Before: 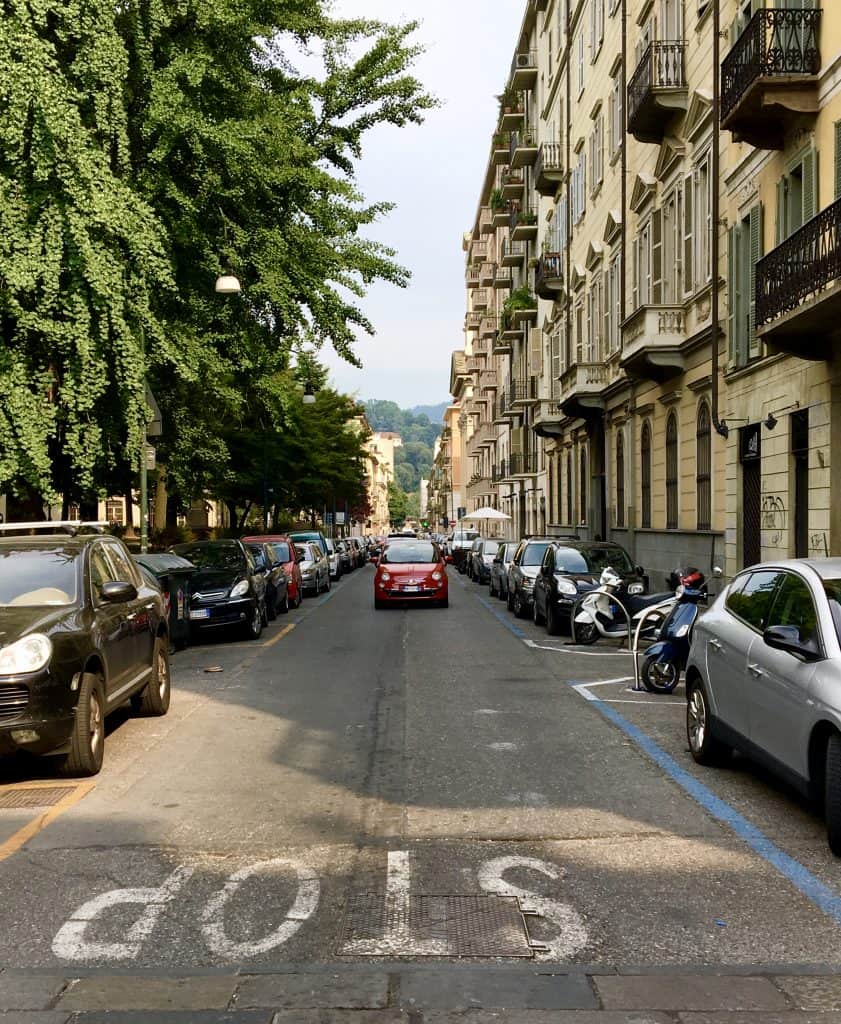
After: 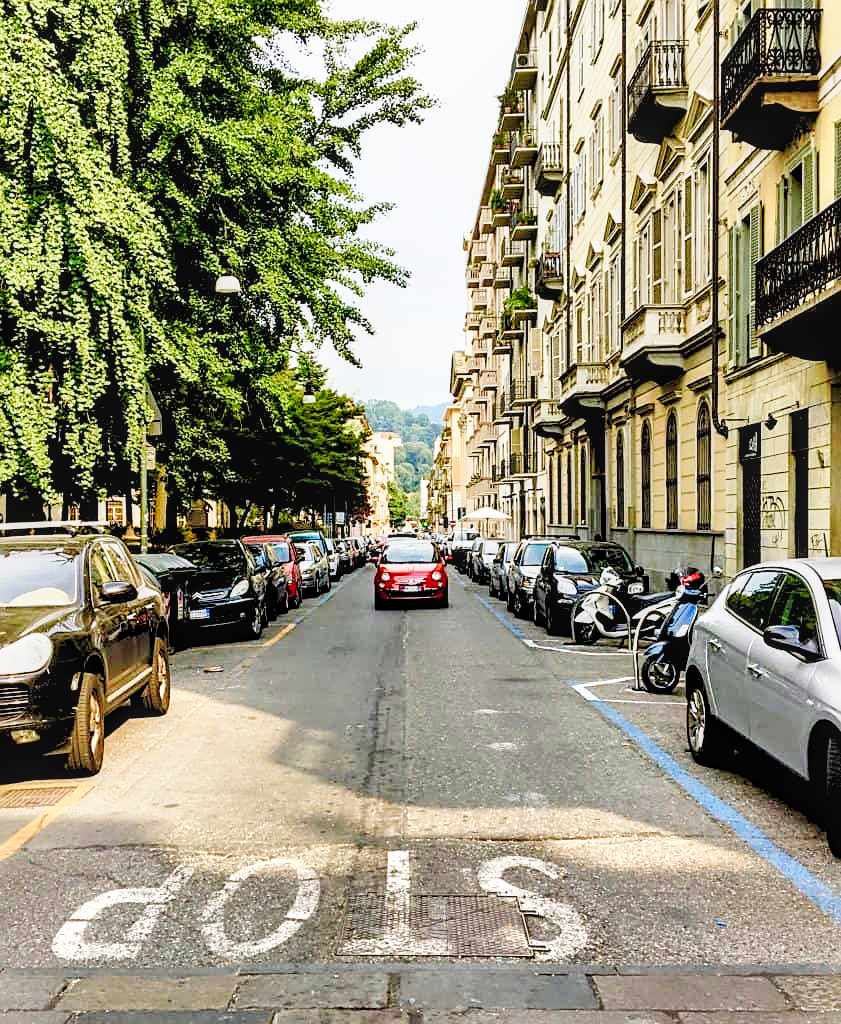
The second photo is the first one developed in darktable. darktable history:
sharpen: on, module defaults
shadows and highlights: highlights color adjustment 0%, low approximation 0.01, soften with gaussian
local contrast: on, module defaults
levels: levels [0.093, 0.434, 0.988]
base curve: curves: ch0 [(0, 0) (0.028, 0.03) (0.121, 0.232) (0.46, 0.748) (0.859, 0.968) (1, 1)], preserve colors none
